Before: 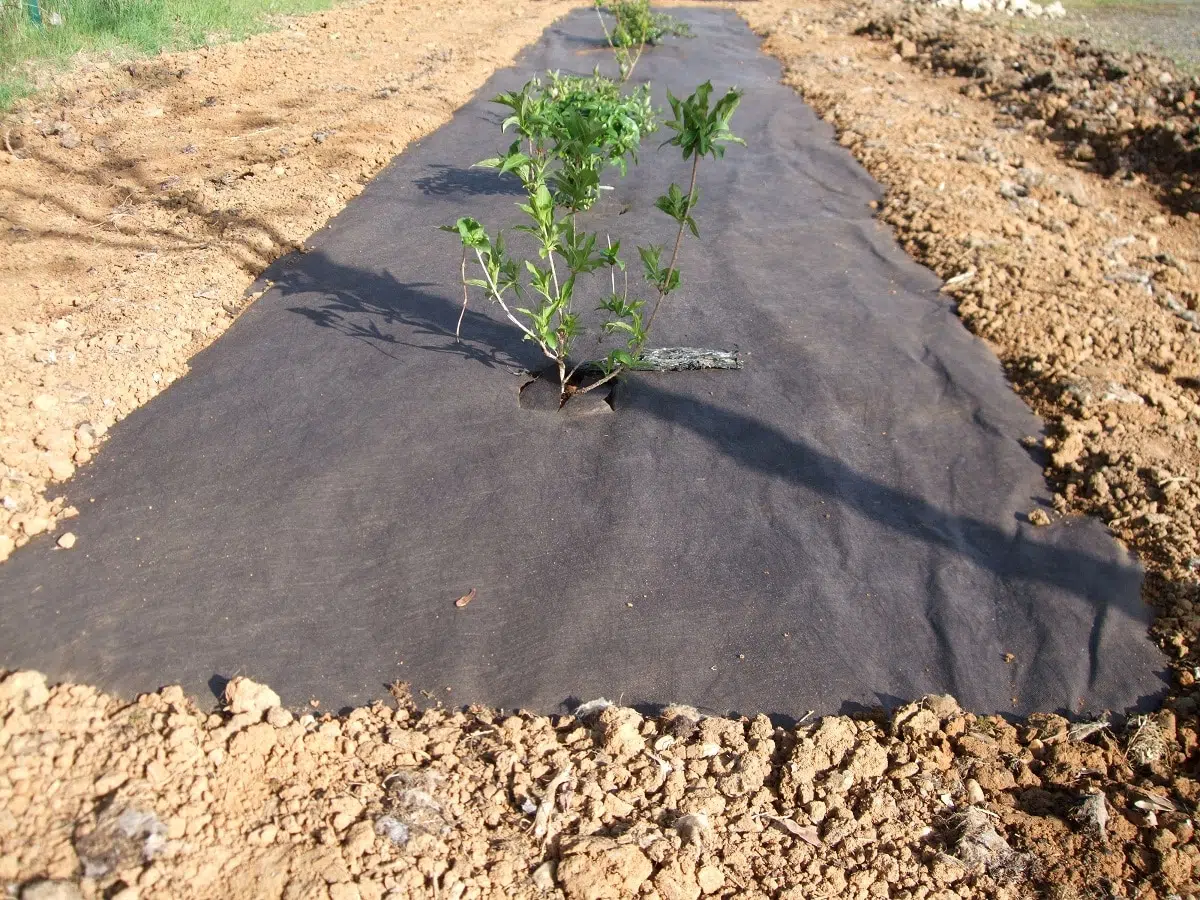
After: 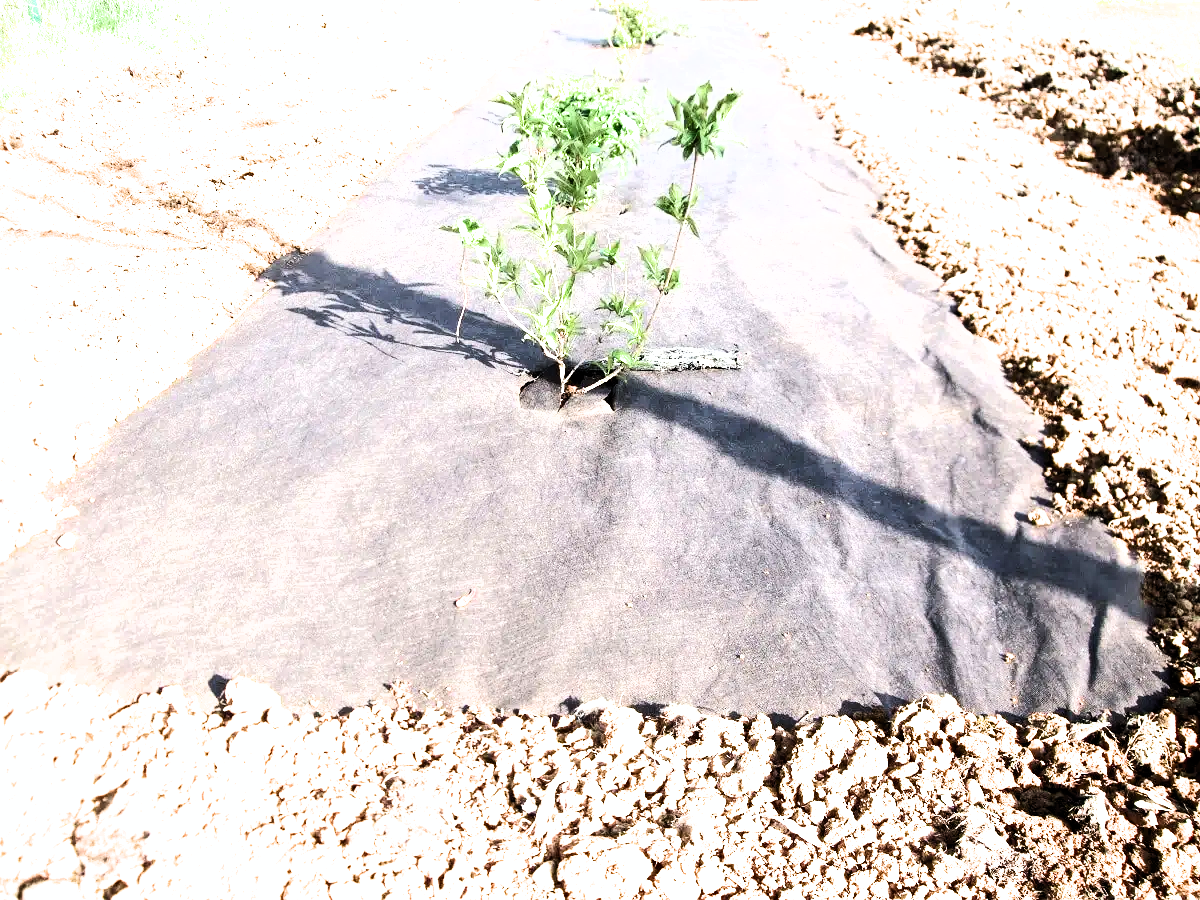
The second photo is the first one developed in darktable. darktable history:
tone curve: curves: ch0 [(0, 0) (0.003, 0.003) (0.011, 0.012) (0.025, 0.023) (0.044, 0.04) (0.069, 0.056) (0.1, 0.082) (0.136, 0.107) (0.177, 0.144) (0.224, 0.186) (0.277, 0.237) (0.335, 0.297) (0.399, 0.37) (0.468, 0.465) (0.543, 0.567) (0.623, 0.68) (0.709, 0.782) (0.801, 0.86) (0.898, 0.924) (1, 1)], color space Lab, independent channels, preserve colors none
color correction: highlights a* -0.269, highlights b* -0.071
exposure: black level correction 0, exposure 1.386 EV, compensate highlight preservation false
filmic rgb: black relative exposure -8.3 EV, white relative exposure 2.21 EV, hardness 7.06, latitude 86.37%, contrast 1.684, highlights saturation mix -3.38%, shadows ↔ highlights balance -2.15%
